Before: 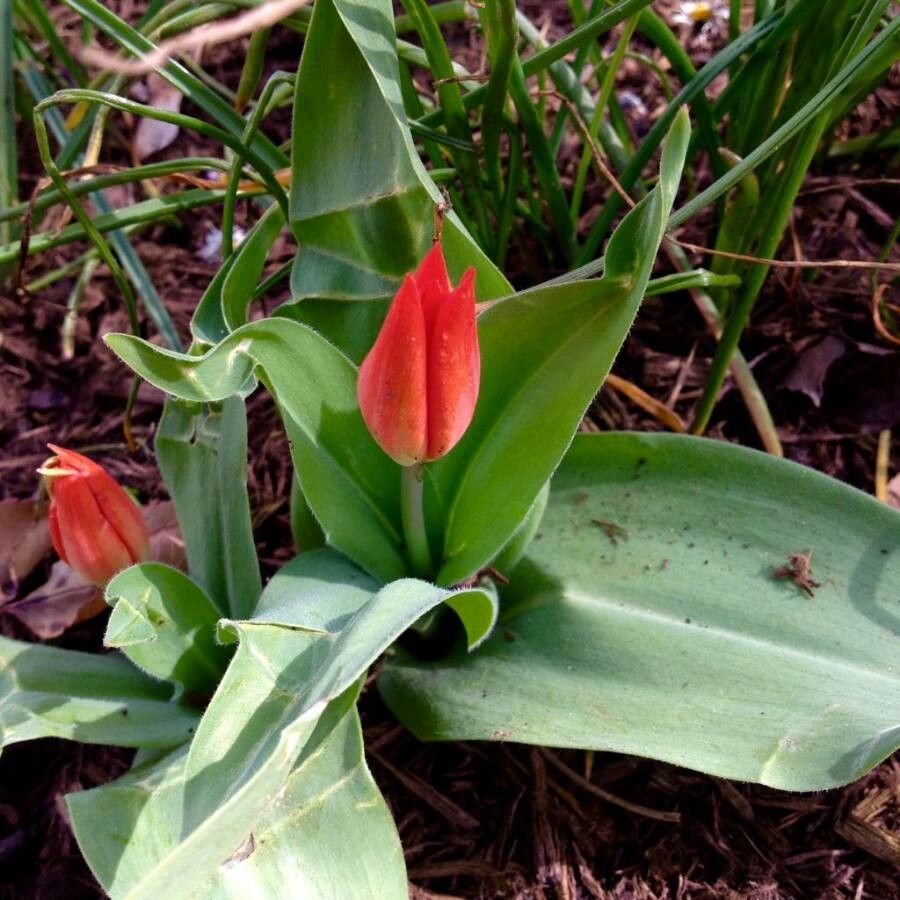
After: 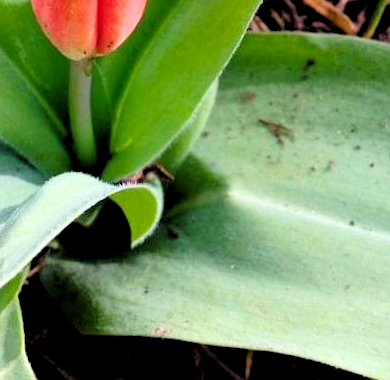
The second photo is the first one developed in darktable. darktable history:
tone equalizer: on, module defaults
rotate and perspective: rotation 1.72°, automatic cropping off
tone curve: curves: ch0 [(0, 0) (0.004, 0.001) (0.133, 0.112) (0.325, 0.362) (0.832, 0.893) (1, 1)], color space Lab, linked channels, preserve colors none
rgb levels: levels [[0.013, 0.434, 0.89], [0, 0.5, 1], [0, 0.5, 1]]
crop: left 37.221%, top 45.169%, right 20.63%, bottom 13.777%
